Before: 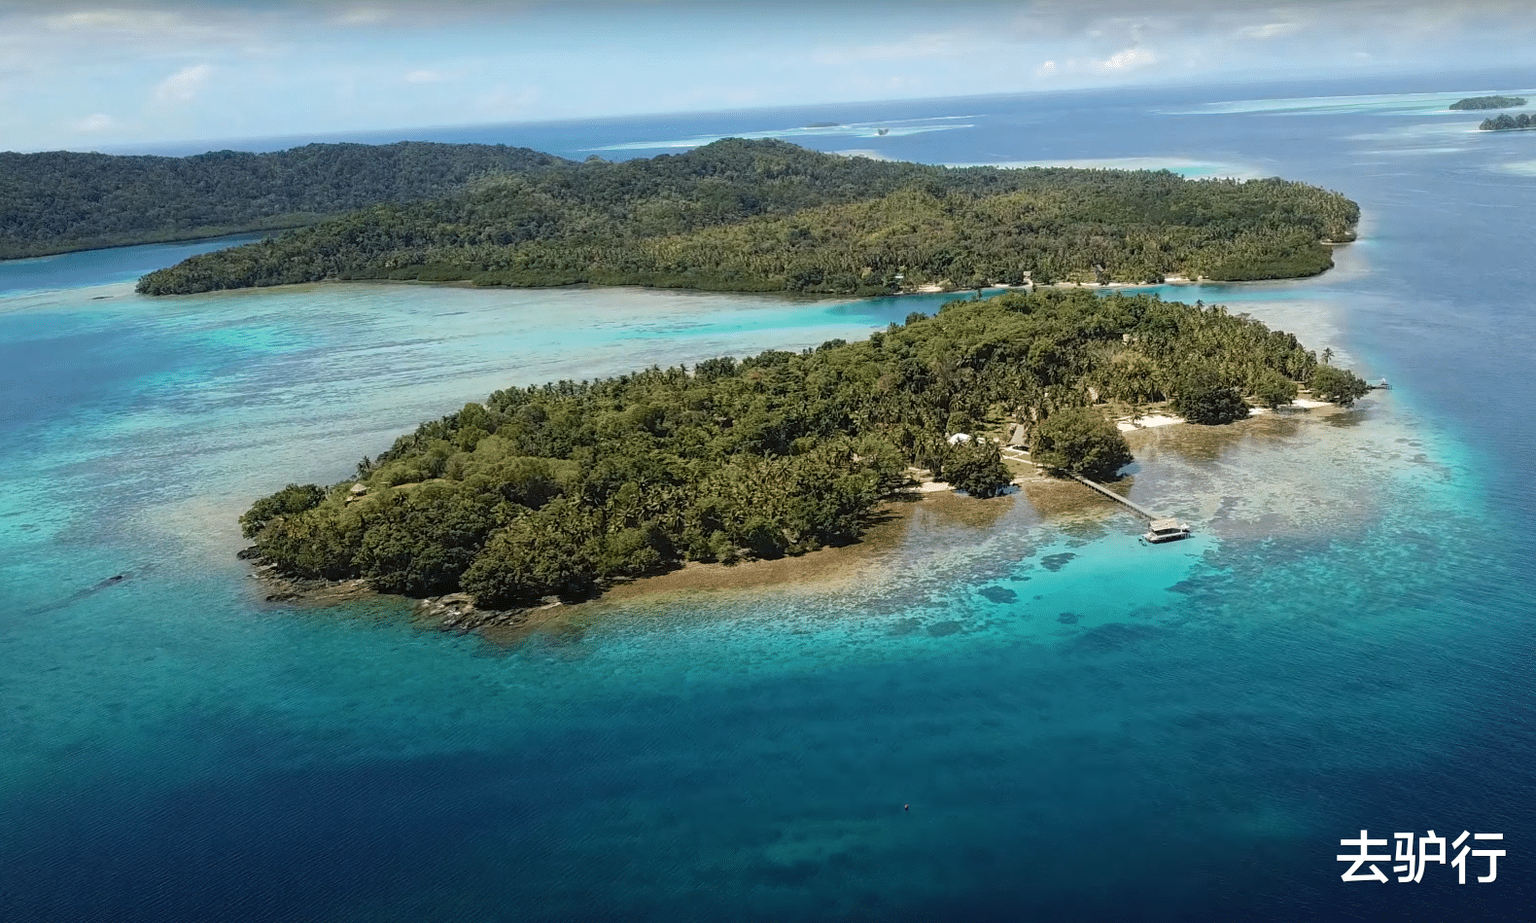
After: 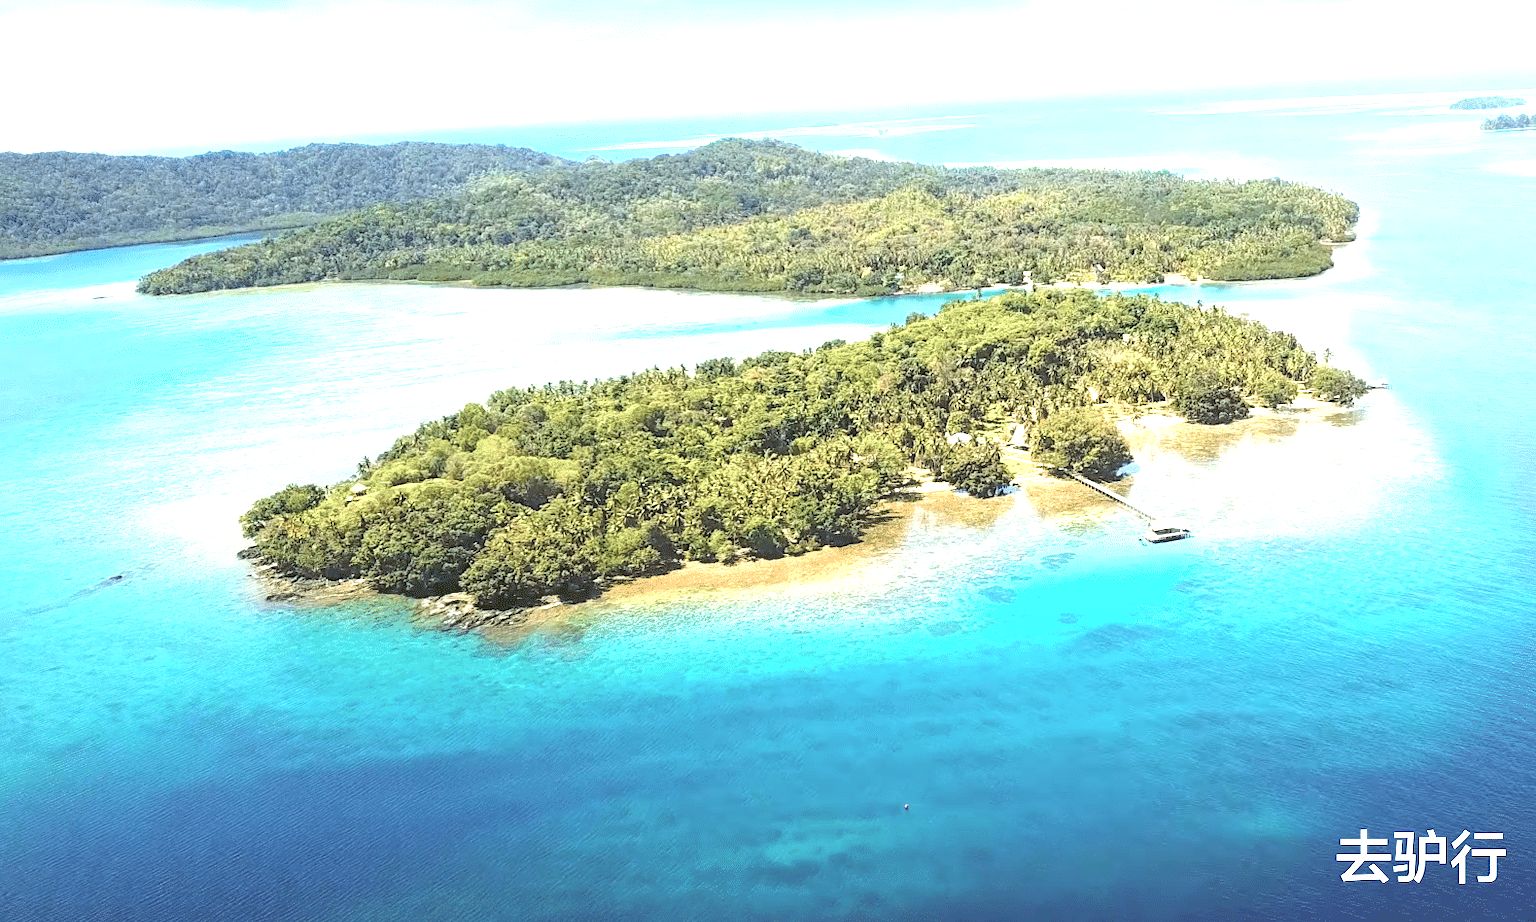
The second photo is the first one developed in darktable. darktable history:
exposure: exposure 1.994 EV, compensate exposure bias true, compensate highlight preservation false
contrast brightness saturation: brightness 0.155
